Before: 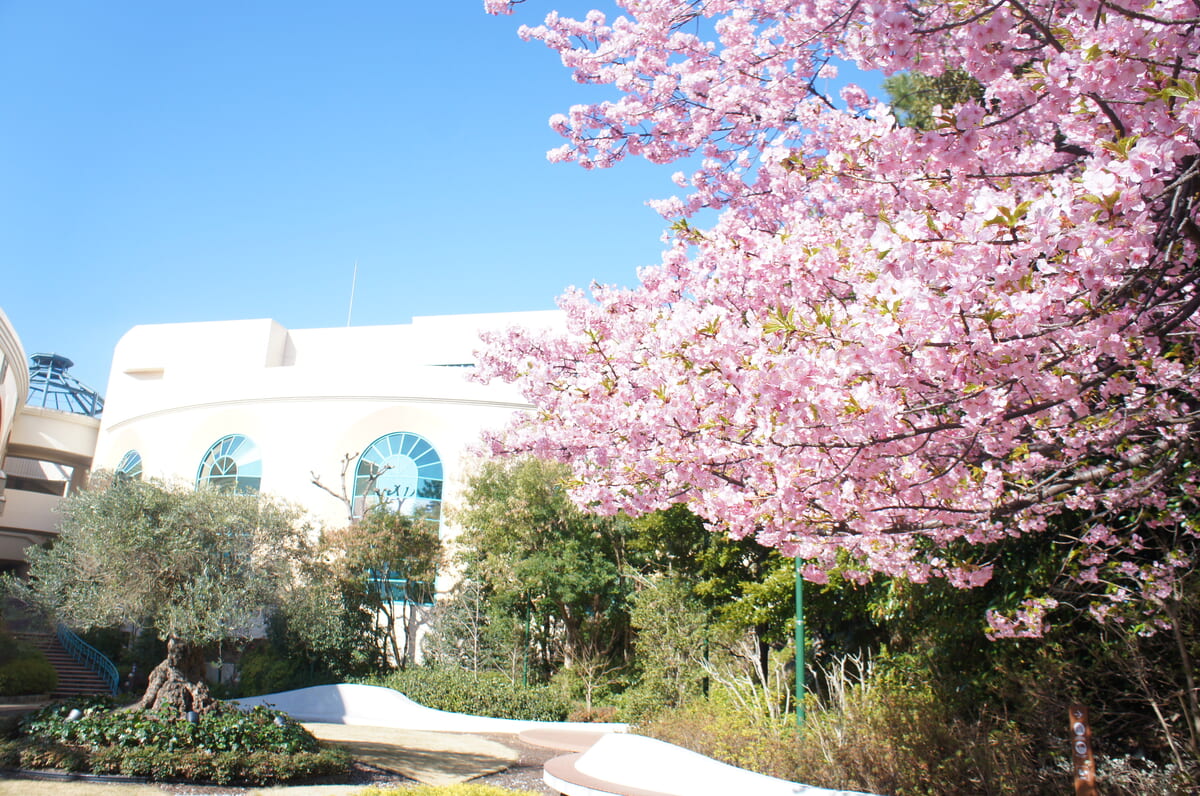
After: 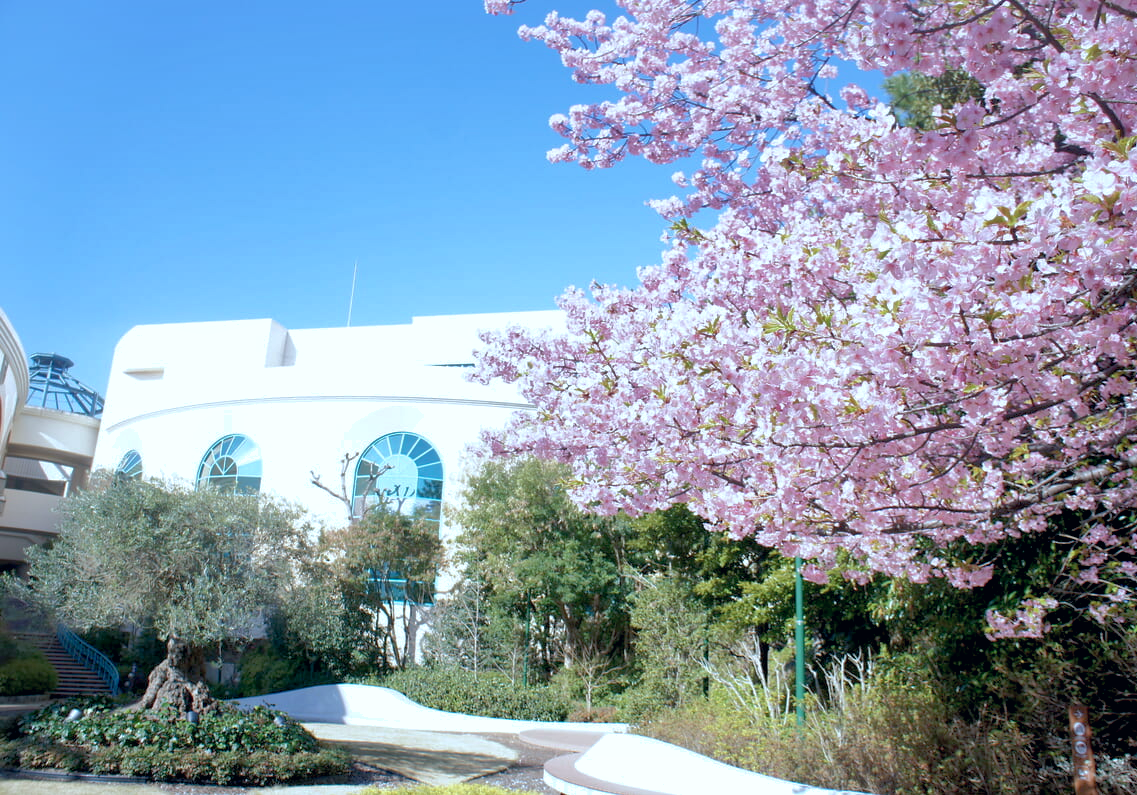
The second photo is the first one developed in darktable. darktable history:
color calibration: x 0.383, y 0.371, temperature 3909.02 K
crop and rotate: left 0%, right 5.181%
shadows and highlights: on, module defaults
color correction: highlights a* 2.86, highlights b* 5.01, shadows a* -2.41, shadows b* -4.83, saturation 0.815
exposure: black level correction 0.009, exposure 0.017 EV, compensate highlight preservation false
